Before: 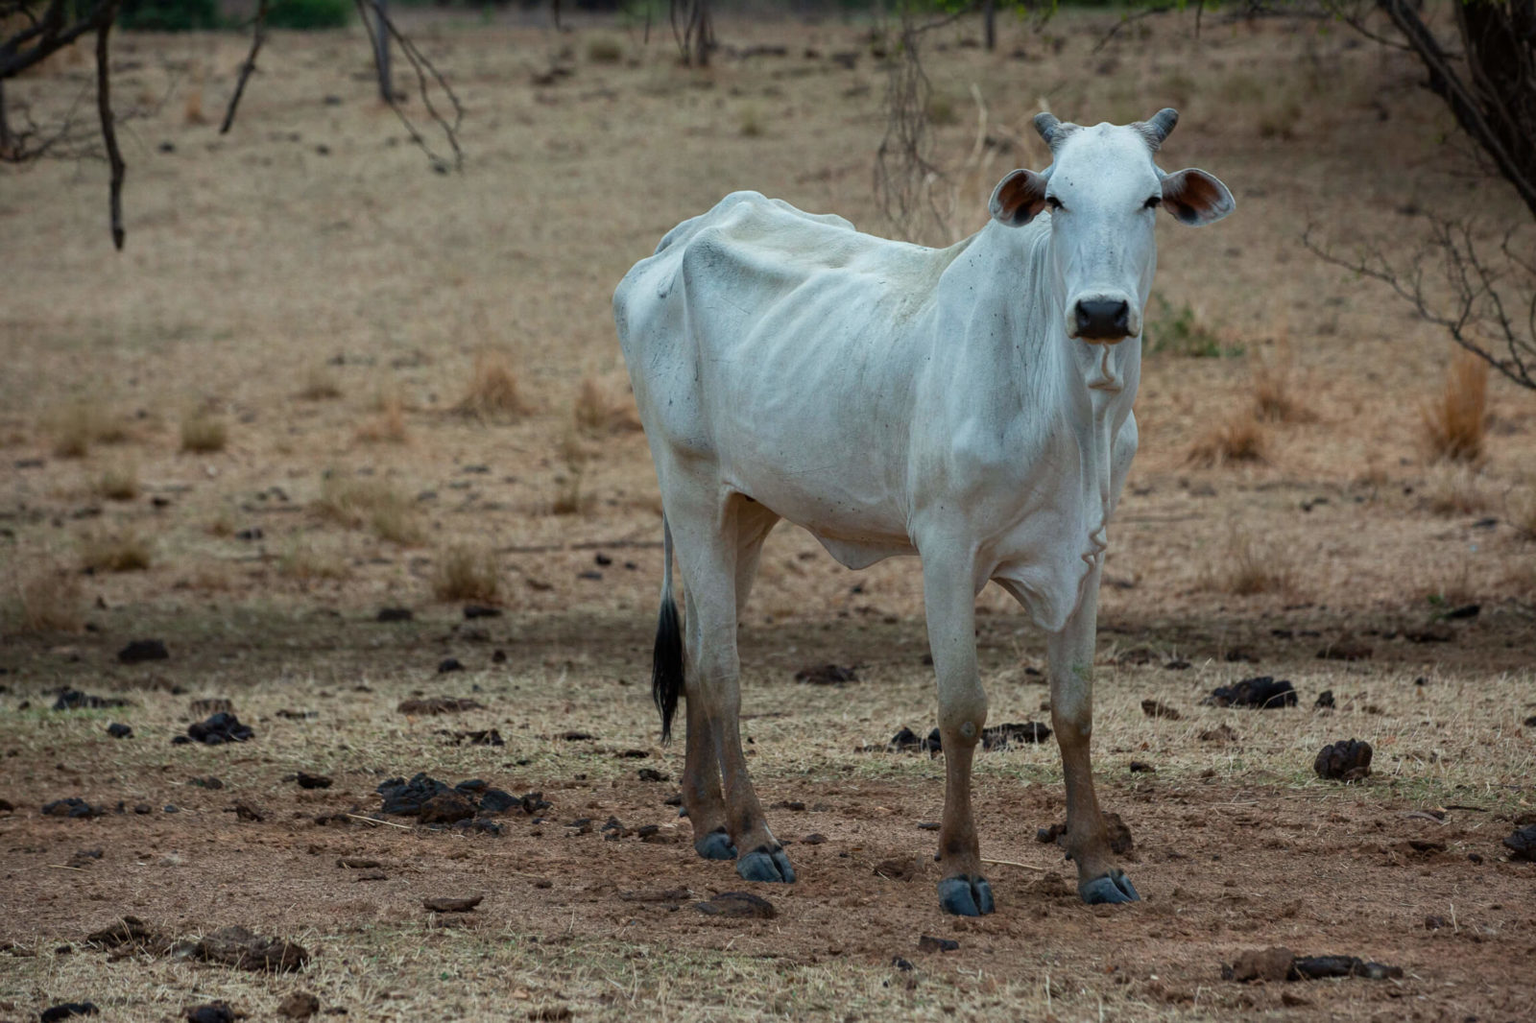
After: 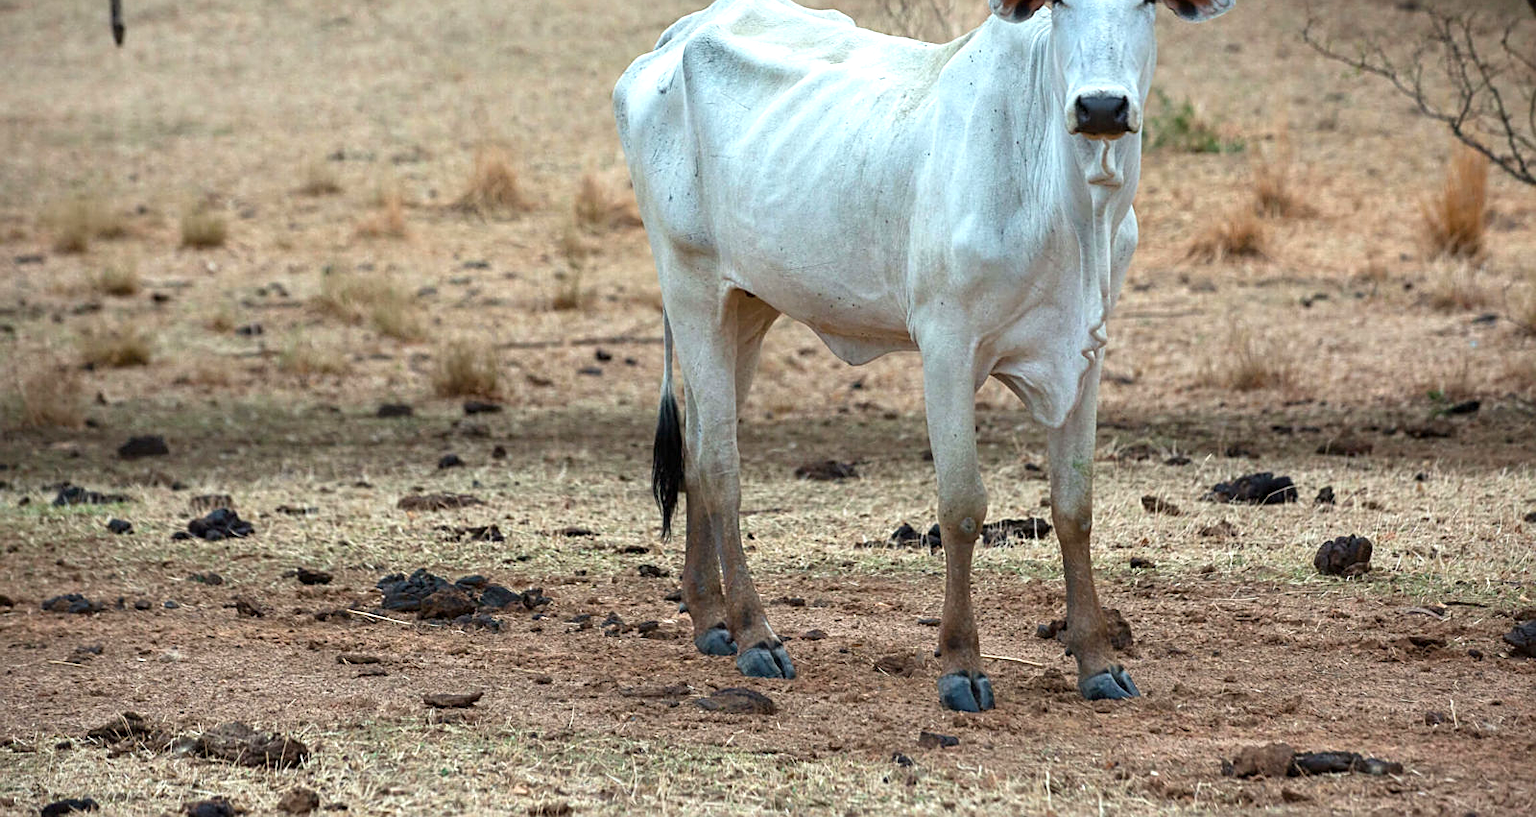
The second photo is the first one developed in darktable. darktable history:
crop and rotate: top 19.998%
sharpen: on, module defaults
exposure: exposure 1 EV, compensate highlight preservation false
